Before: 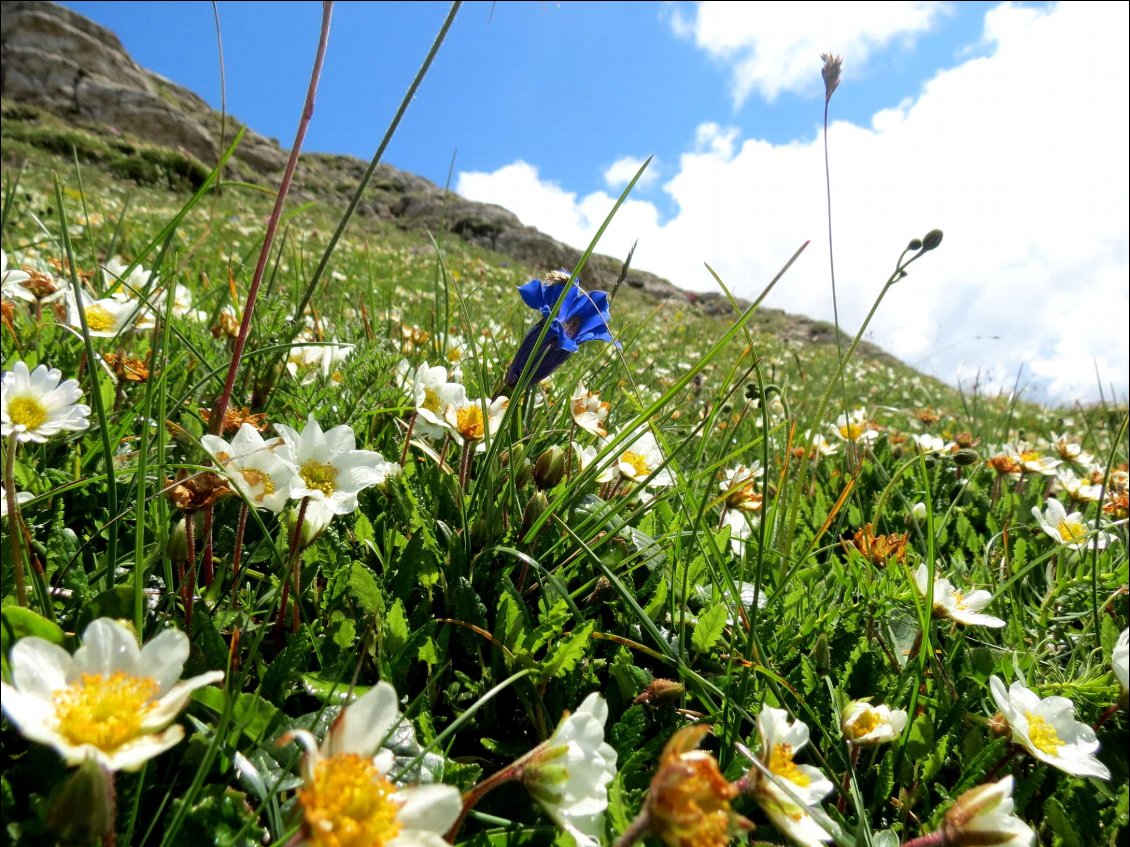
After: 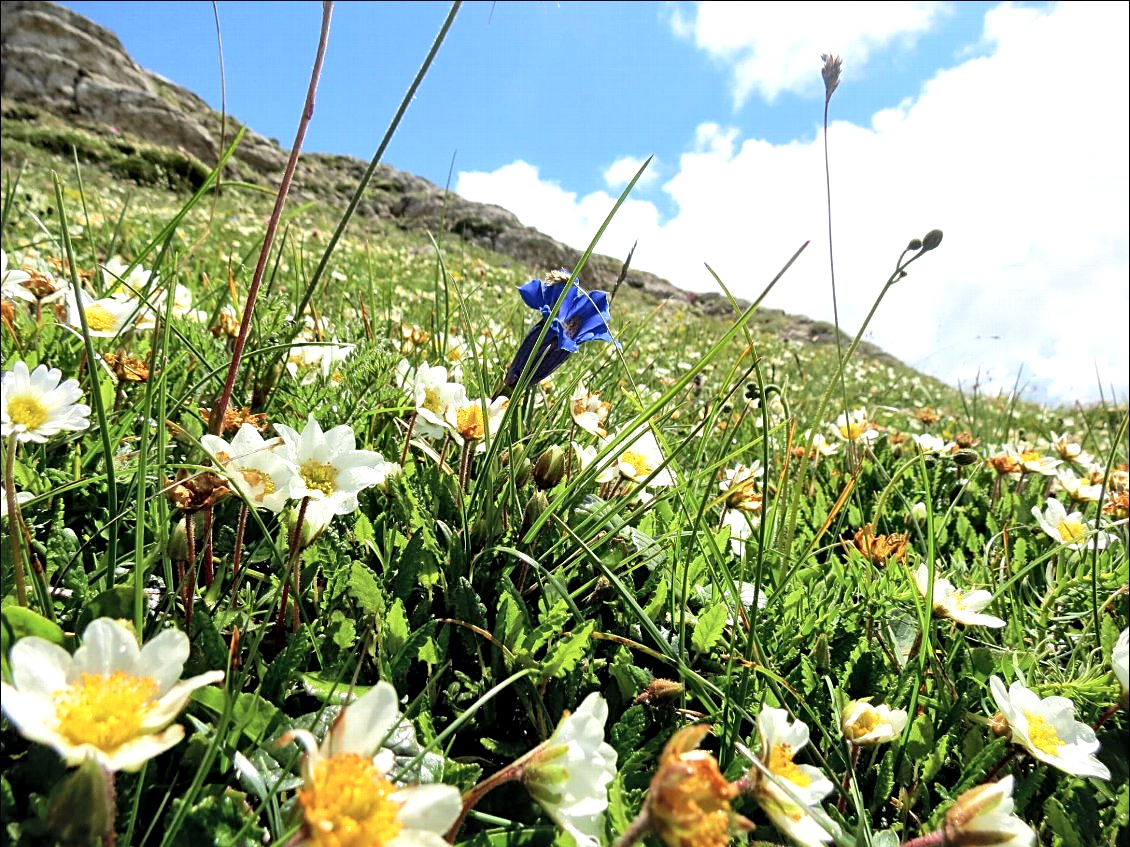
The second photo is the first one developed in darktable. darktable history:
sharpen: on, module defaults
contrast brightness saturation: contrast 0.141, brightness 0.227
local contrast: mode bilateral grid, contrast 25, coarseness 60, detail 151%, midtone range 0.2
